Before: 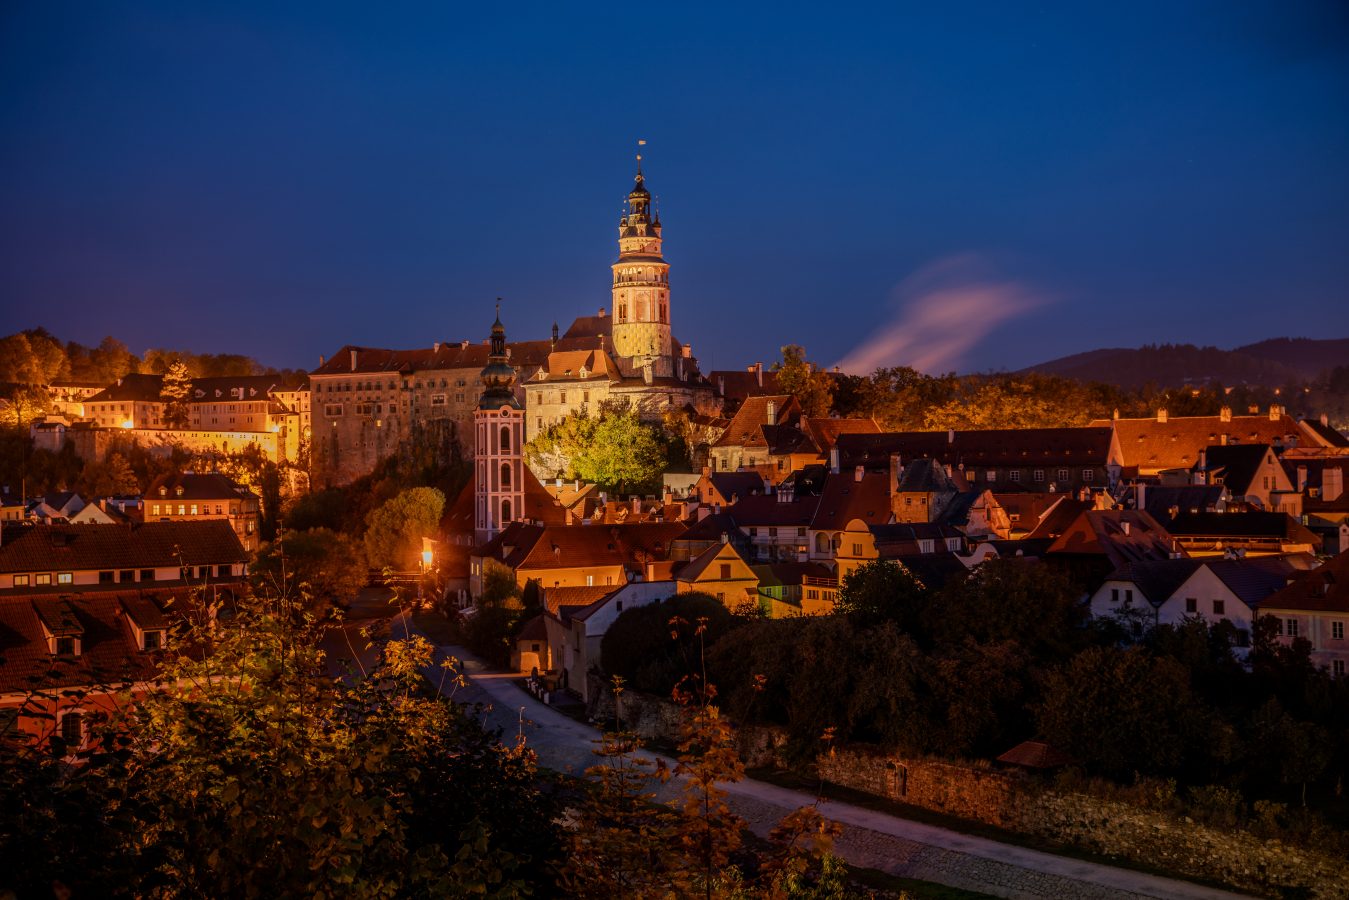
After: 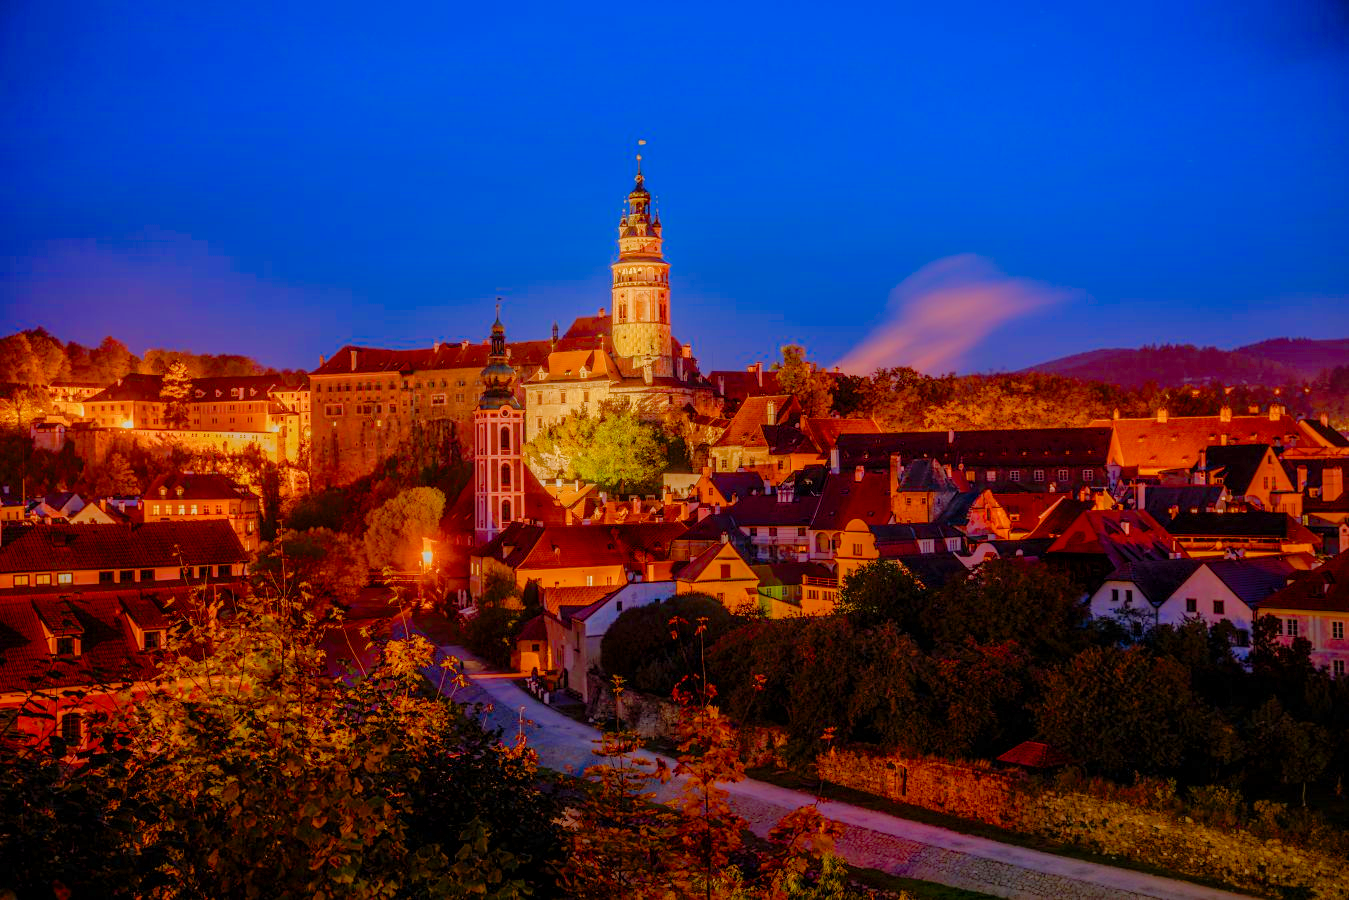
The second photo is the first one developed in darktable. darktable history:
color balance rgb: perceptual saturation grading › global saturation 20%, perceptual saturation grading › highlights -25%, perceptual saturation grading › shadows 50%
tone curve: curves: ch0 [(0, 0) (0.004, 0.008) (0.077, 0.156) (0.169, 0.29) (0.774, 0.774) (1, 1)], color space Lab, linked channels, preserve colors none
